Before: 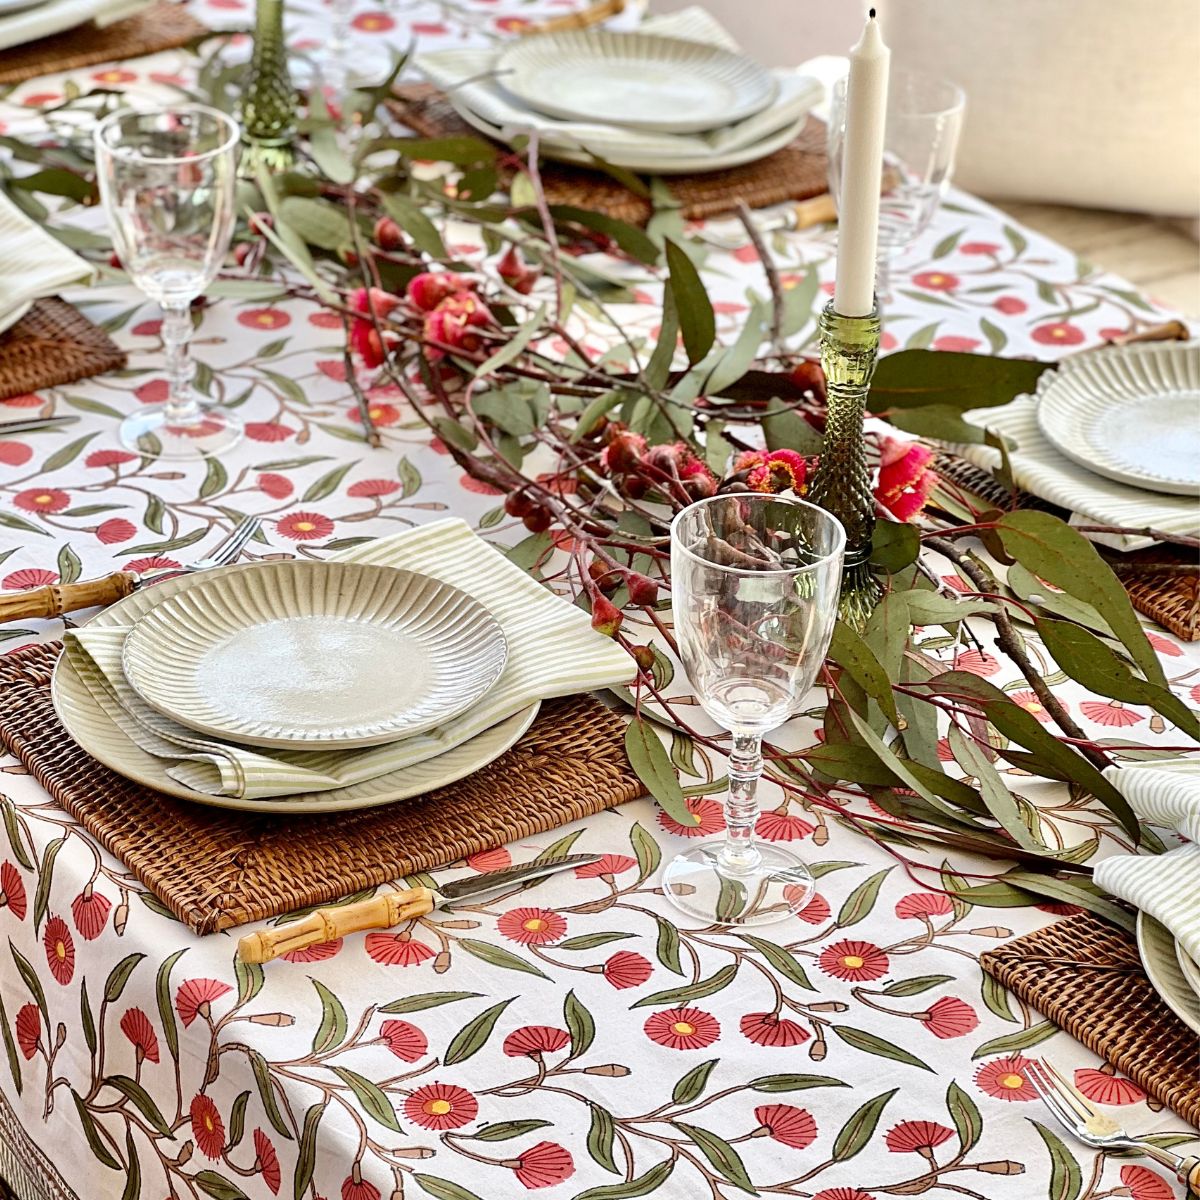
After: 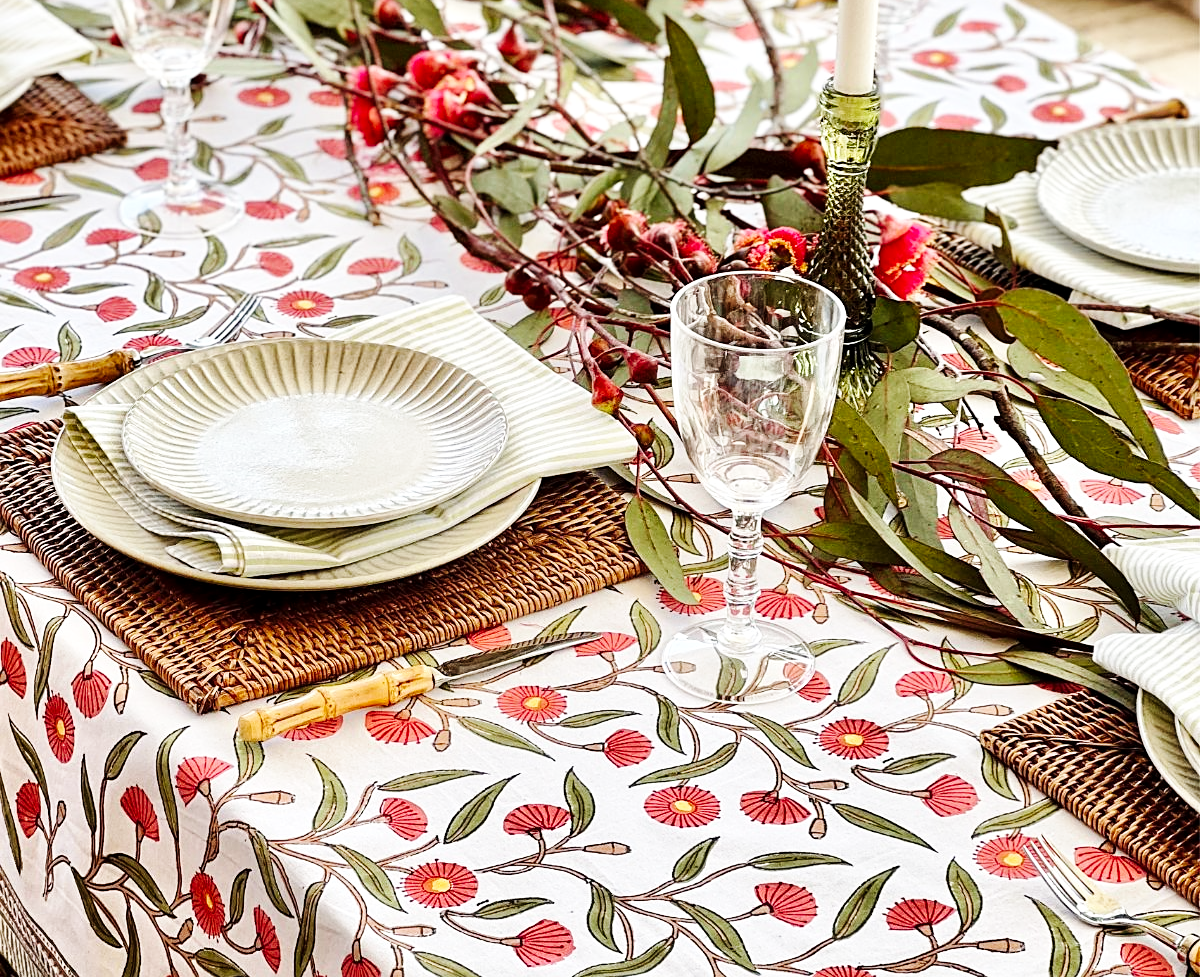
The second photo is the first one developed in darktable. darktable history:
sharpen: amount 0.2
base curve: curves: ch0 [(0, 0) (0.032, 0.025) (0.121, 0.166) (0.206, 0.329) (0.605, 0.79) (1, 1)], preserve colors none
local contrast: highlights 100%, shadows 100%, detail 120%, midtone range 0.2
crop and rotate: top 18.507%
